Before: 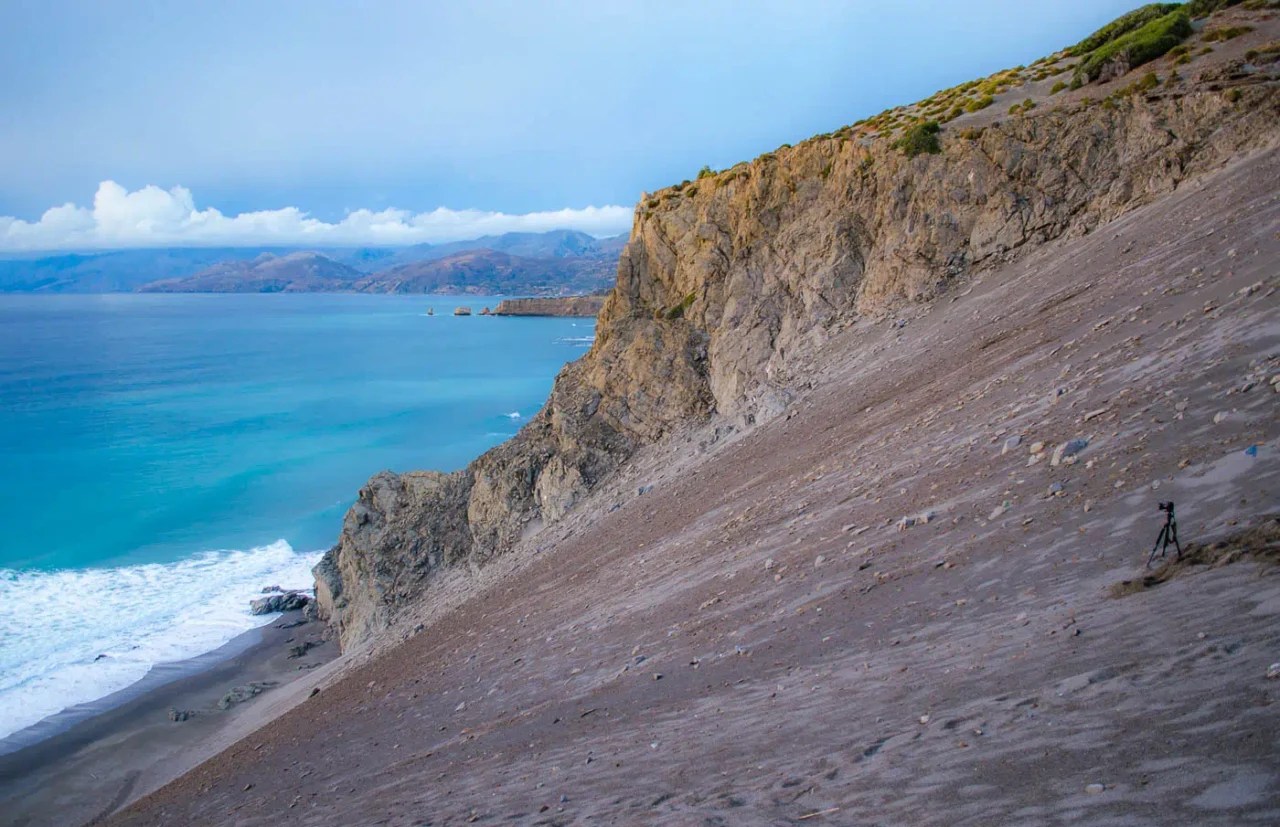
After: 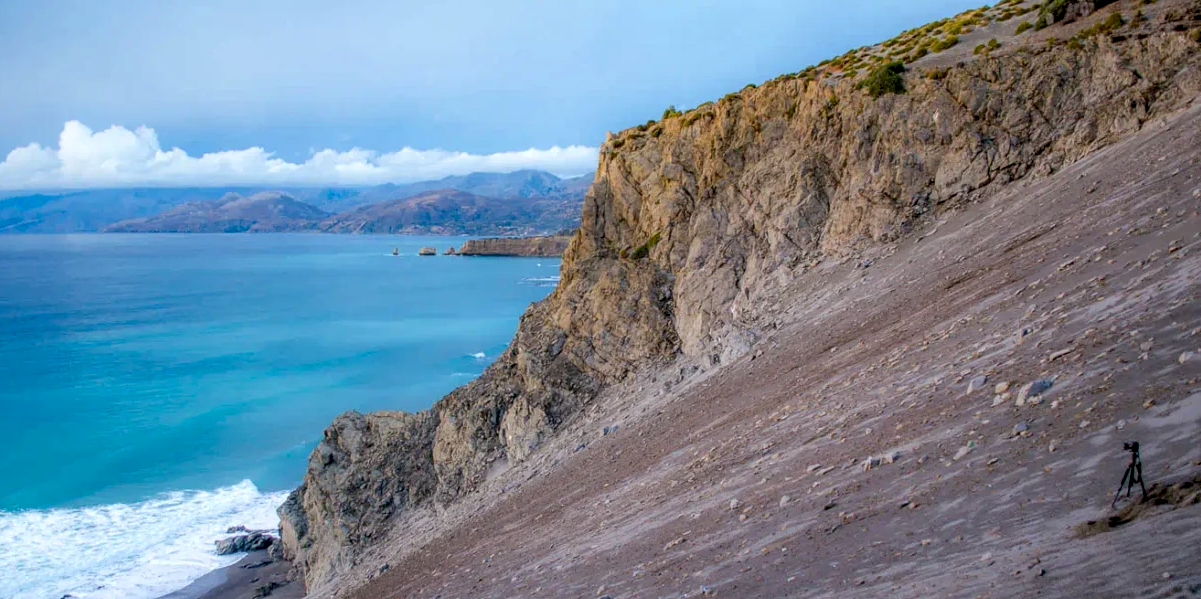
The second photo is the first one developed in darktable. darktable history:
local contrast: on, module defaults
exposure: black level correction 0.009, compensate highlight preservation false
crop: left 2.737%, top 7.287%, right 3.421%, bottom 20.179%
